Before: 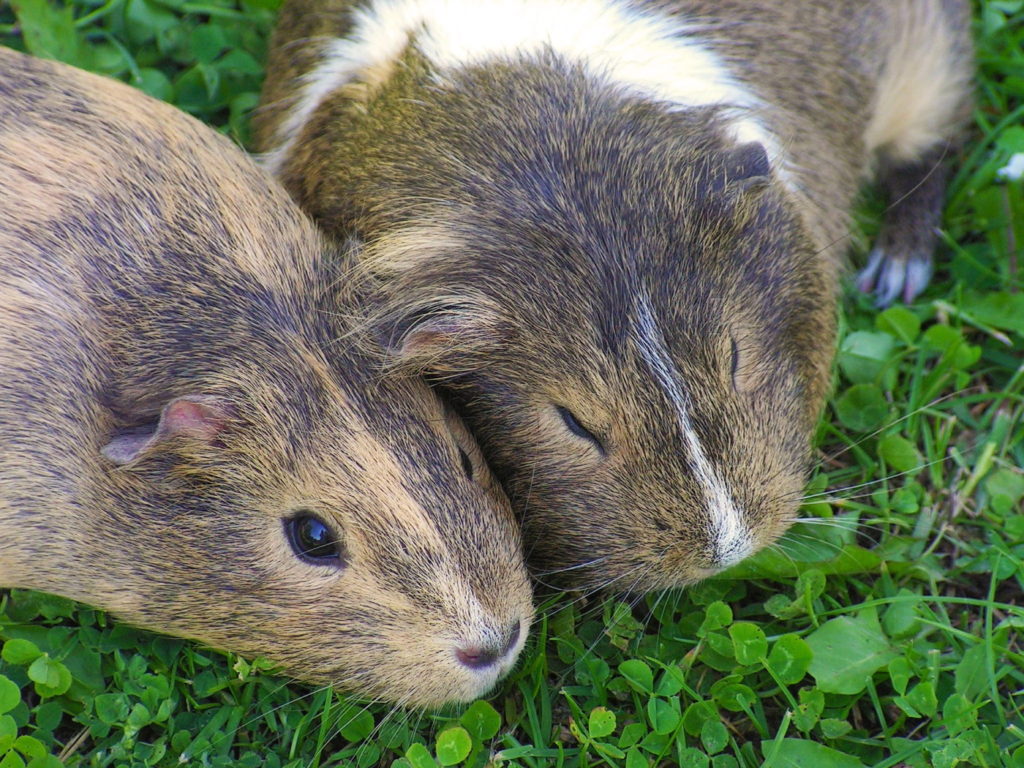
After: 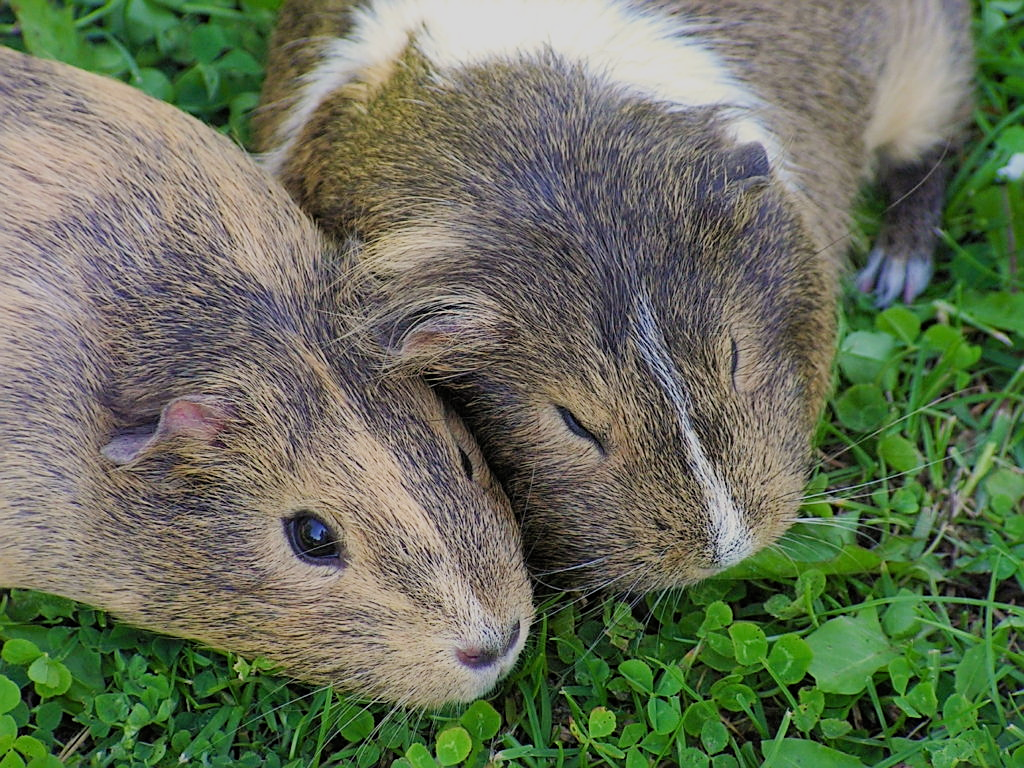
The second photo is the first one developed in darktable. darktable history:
sharpen: on, module defaults
filmic rgb: black relative exposure -7.98 EV, white relative exposure 4.02 EV, hardness 4.13, contrast 0.919
